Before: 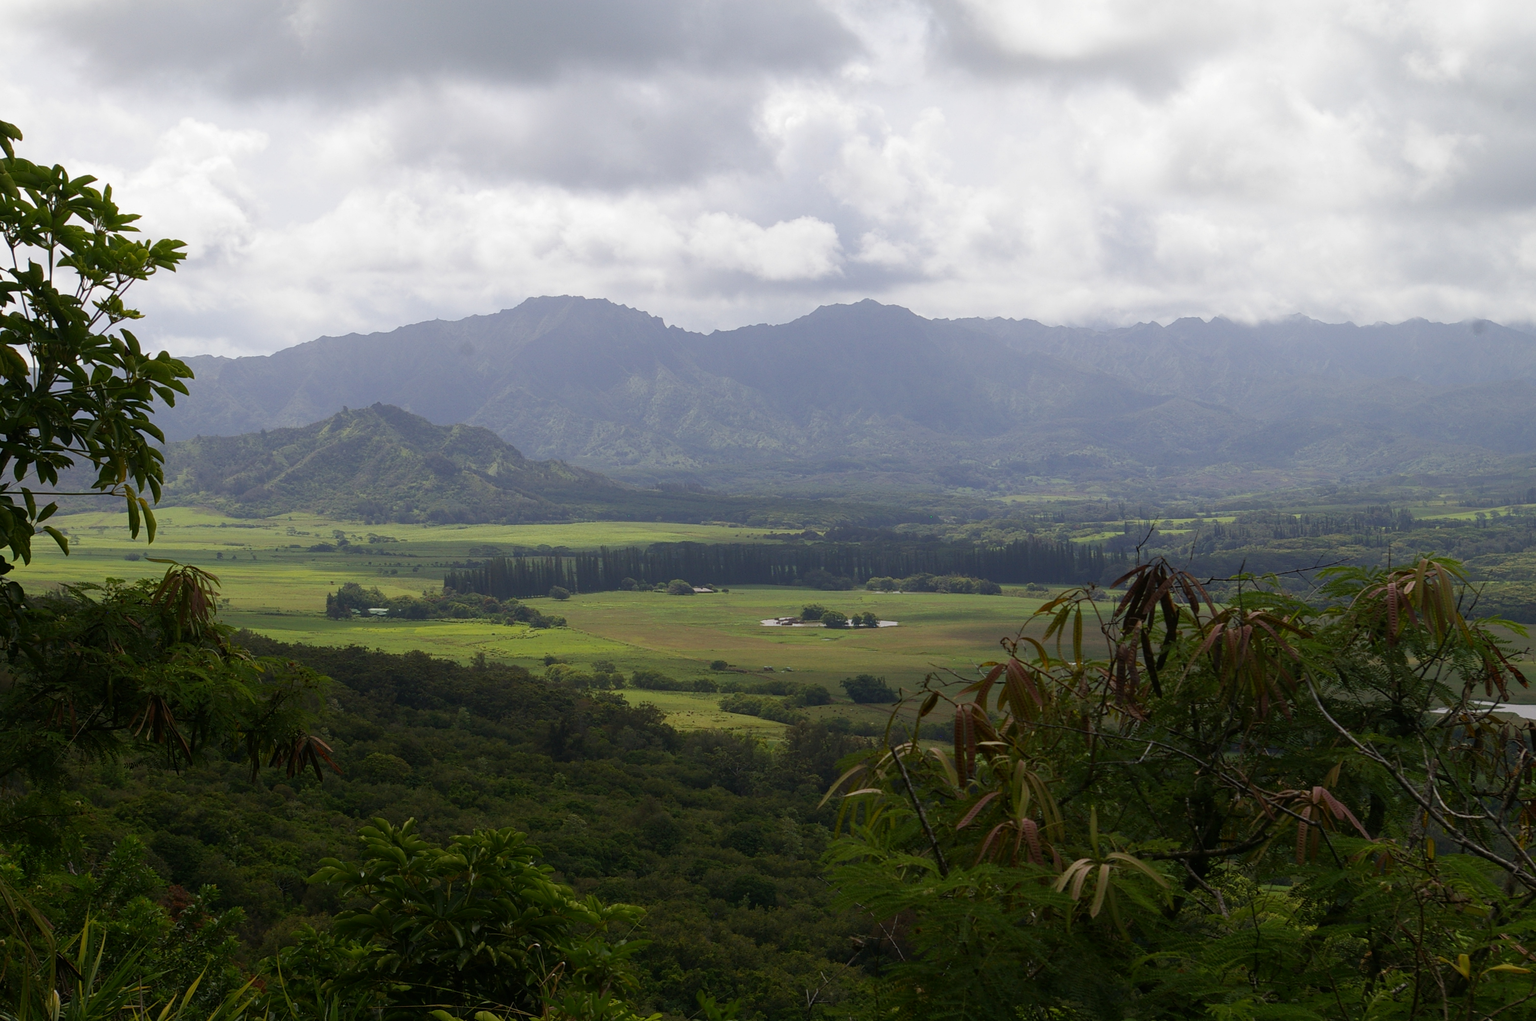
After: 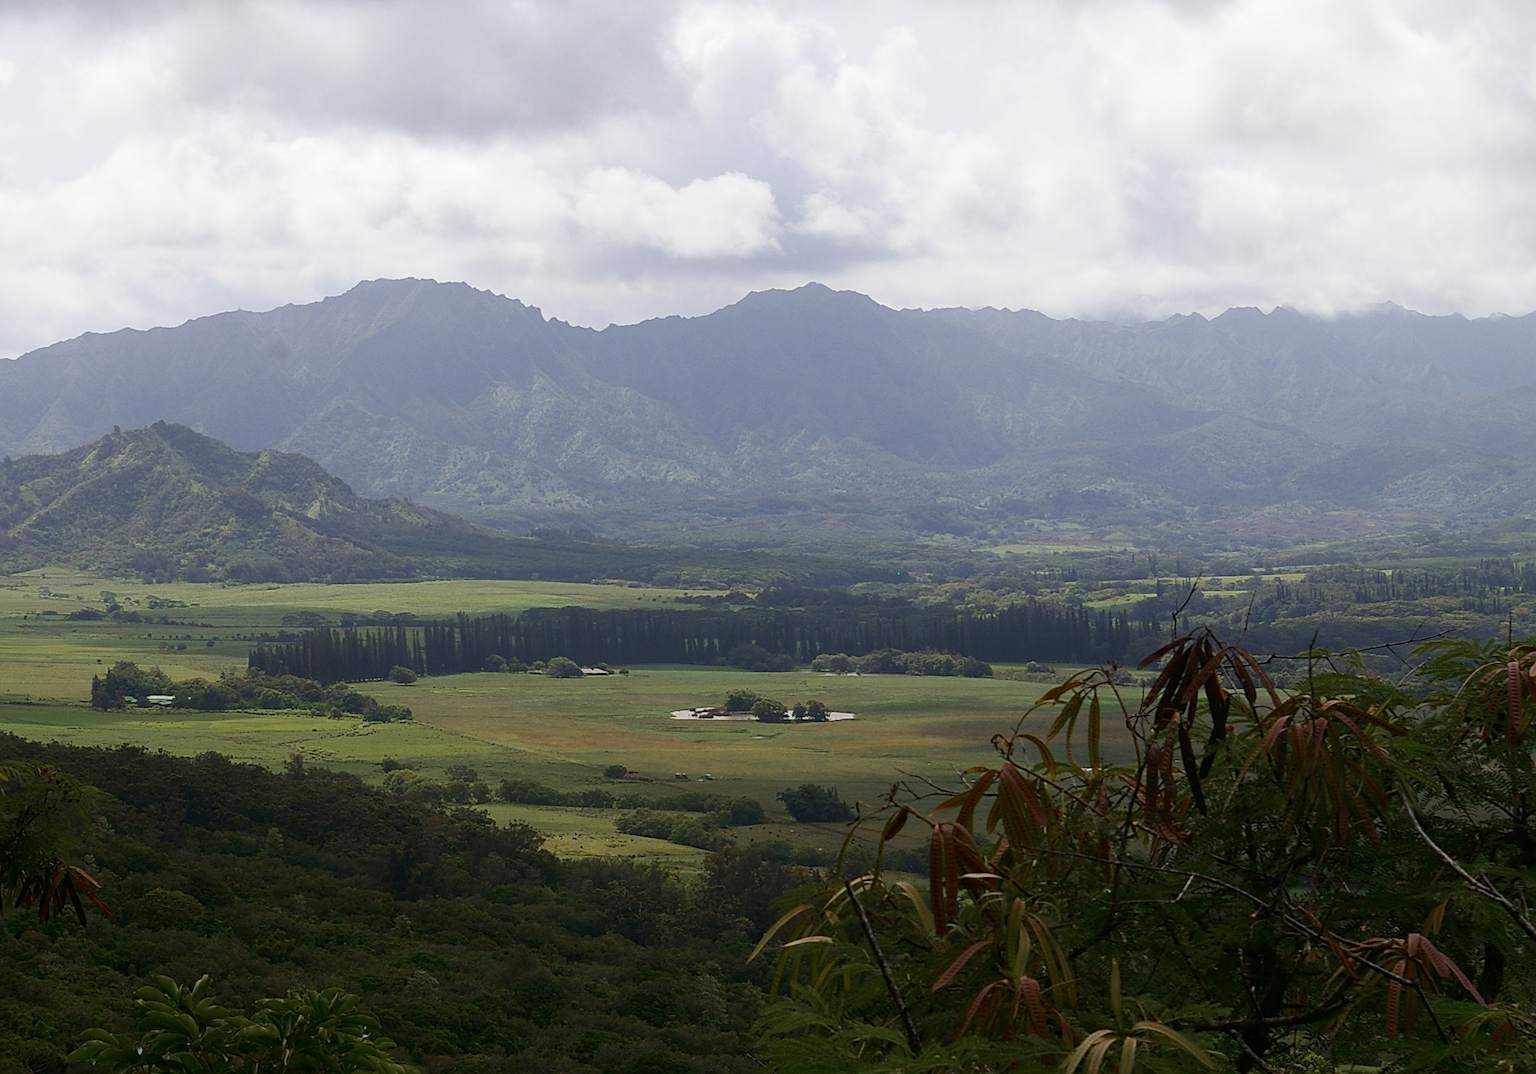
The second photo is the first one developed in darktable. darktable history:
crop: left 16.803%, top 8.567%, right 8.247%, bottom 12.533%
color zones: curves: ch0 [(0.11, 0.396) (0.195, 0.36) (0.25, 0.5) (0.303, 0.412) (0.357, 0.544) (0.75, 0.5) (0.967, 0.328)]; ch1 [(0, 0.468) (0.112, 0.512) (0.202, 0.6) (0.25, 0.5) (0.307, 0.352) (0.357, 0.544) (0.75, 0.5) (0.963, 0.524)]
contrast brightness saturation: contrast 0.143
sharpen: on, module defaults
